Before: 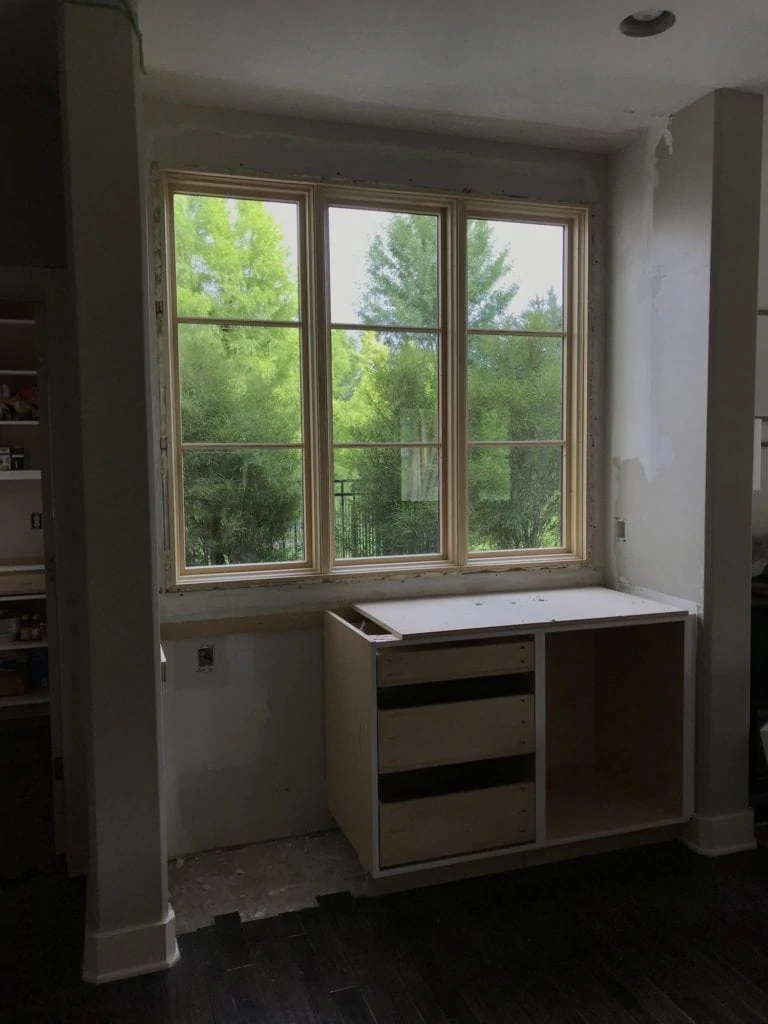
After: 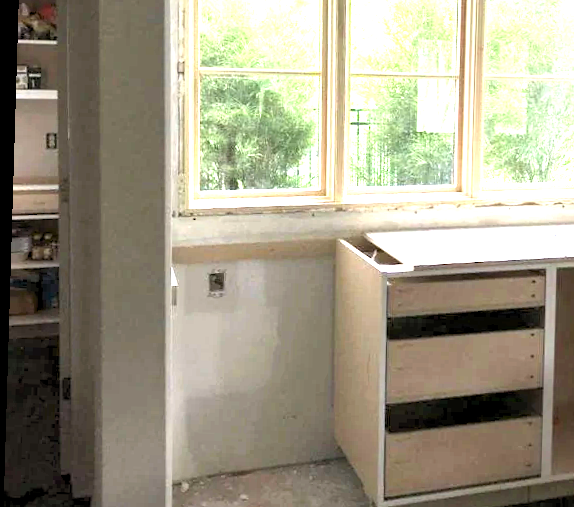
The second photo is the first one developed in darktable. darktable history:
rotate and perspective: rotation 1.72°, automatic cropping off
crop: top 36.498%, right 27.964%, bottom 14.995%
rgb levels: levels [[0.01, 0.419, 0.839], [0, 0.5, 1], [0, 0.5, 1]]
exposure: exposure 3 EV, compensate highlight preservation false
